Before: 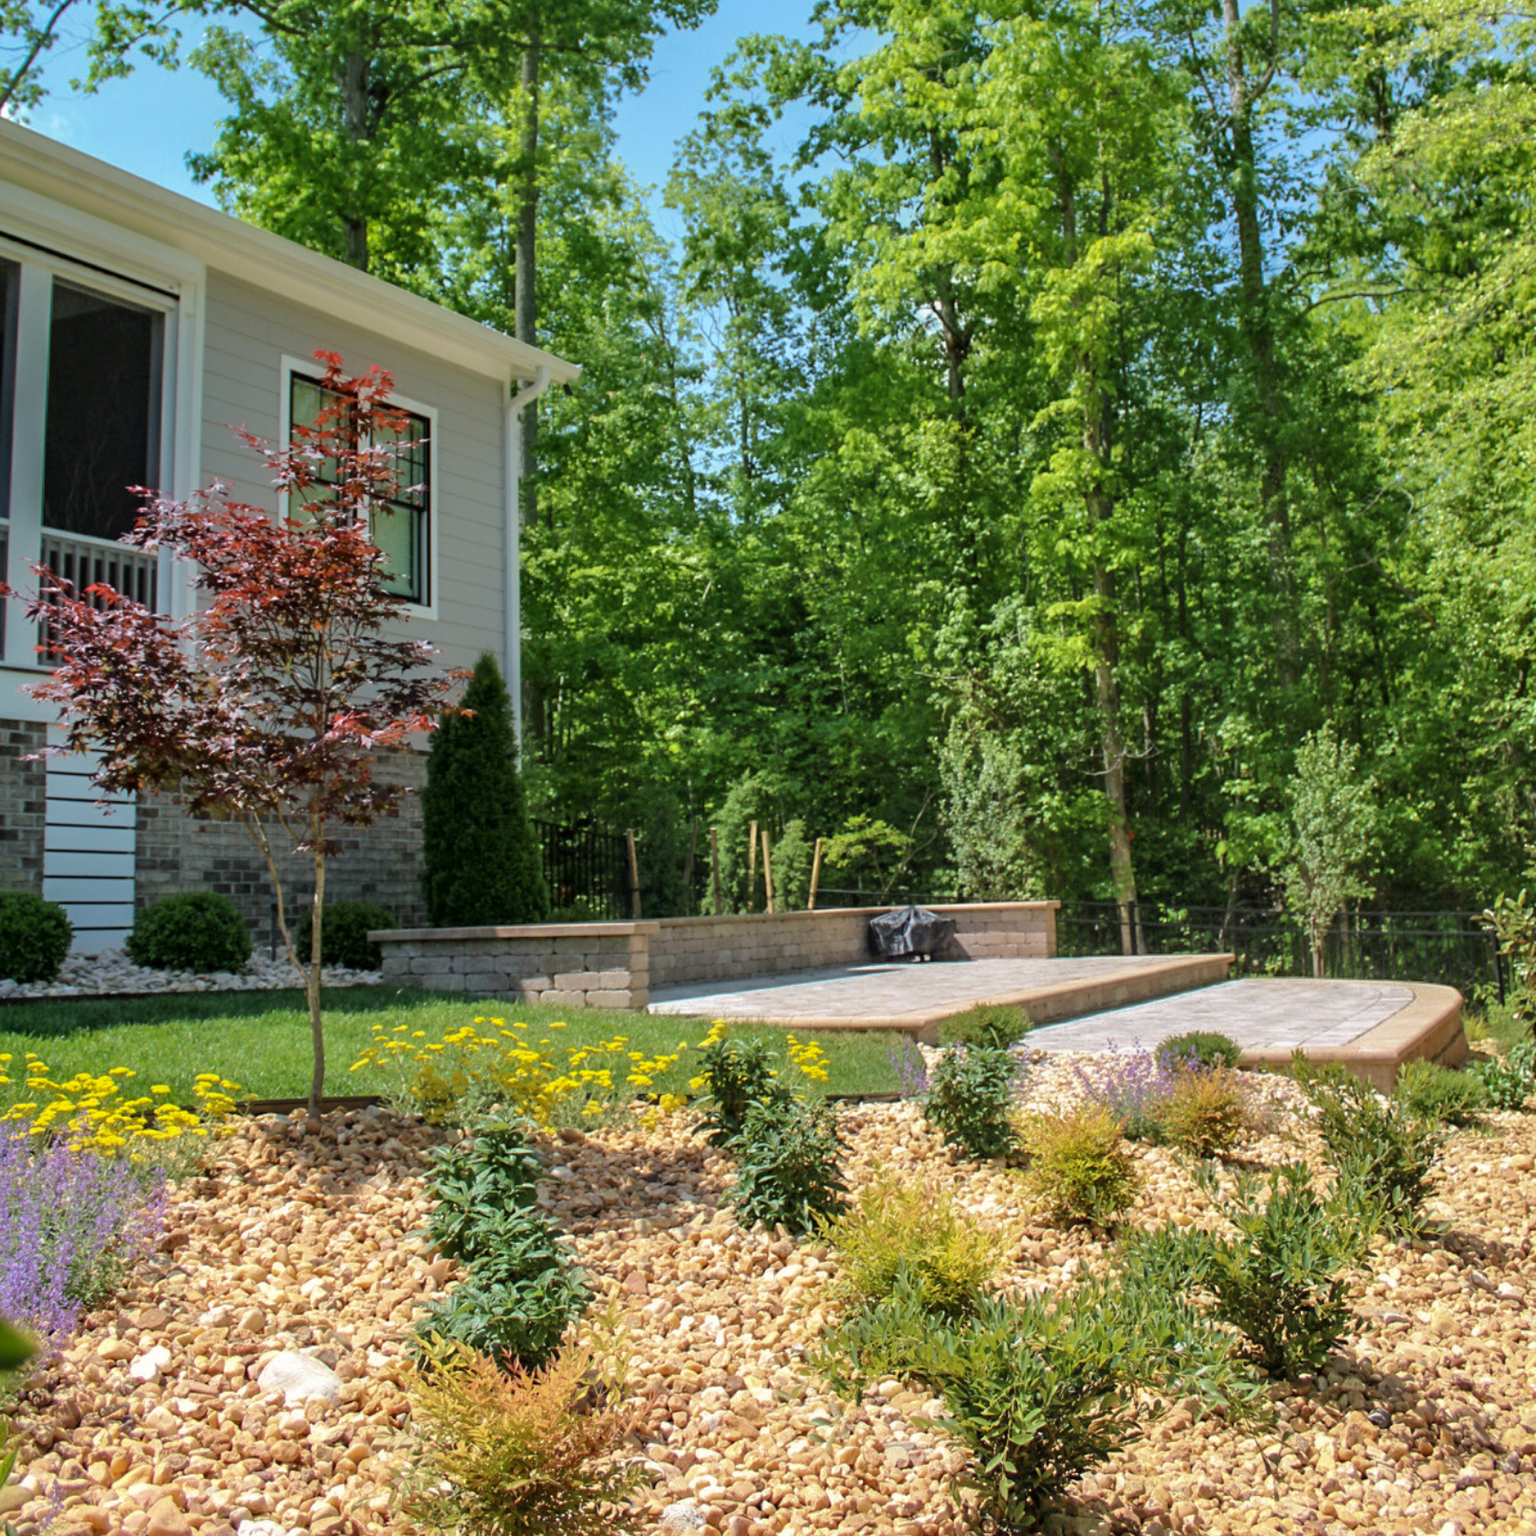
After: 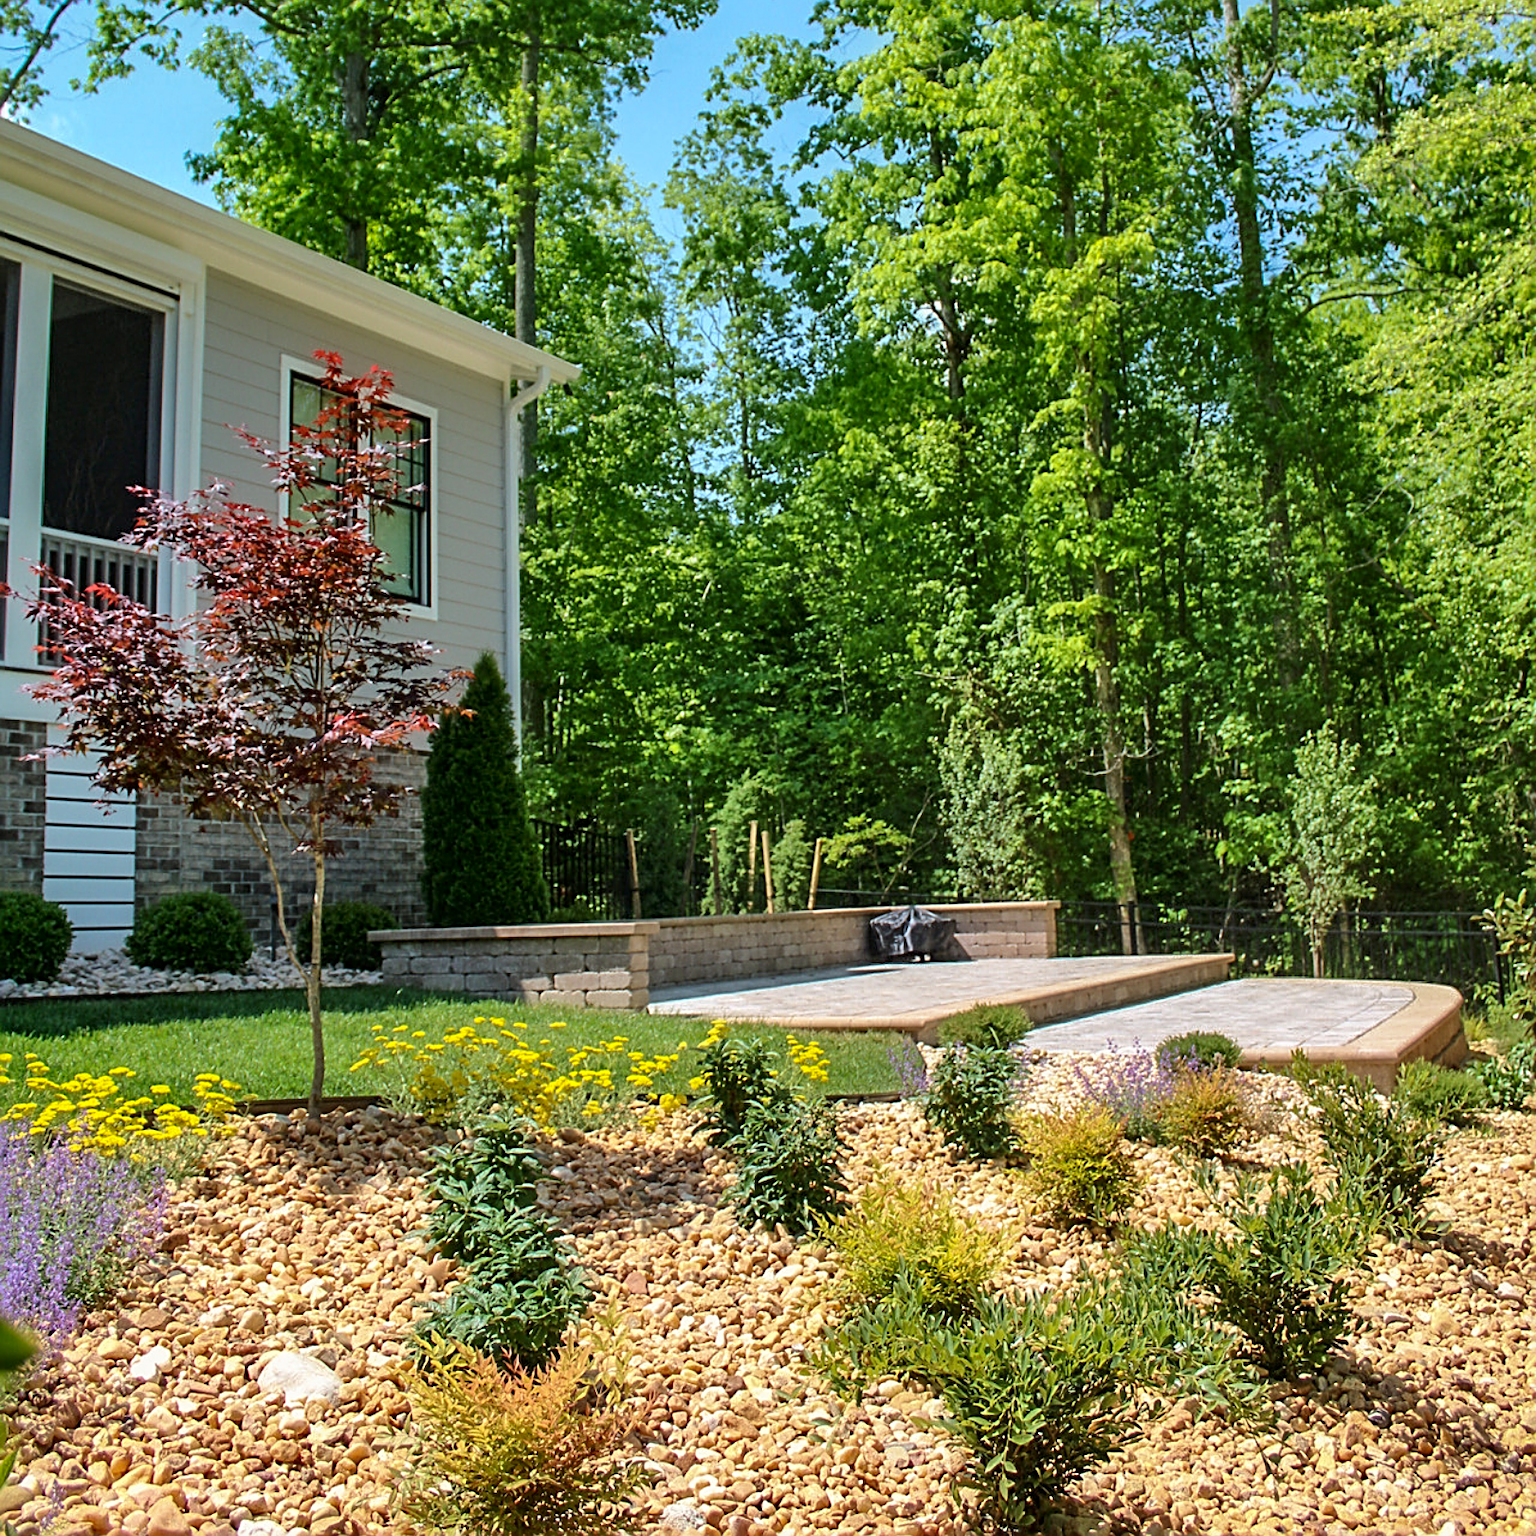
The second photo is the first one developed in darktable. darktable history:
shadows and highlights: soften with gaussian
sharpen: amount 0.75
contrast brightness saturation: contrast 0.15, brightness -0.01, saturation 0.1
contrast equalizer: y [[0.5, 0.5, 0.472, 0.5, 0.5, 0.5], [0.5 ×6], [0.5 ×6], [0 ×6], [0 ×6]]
